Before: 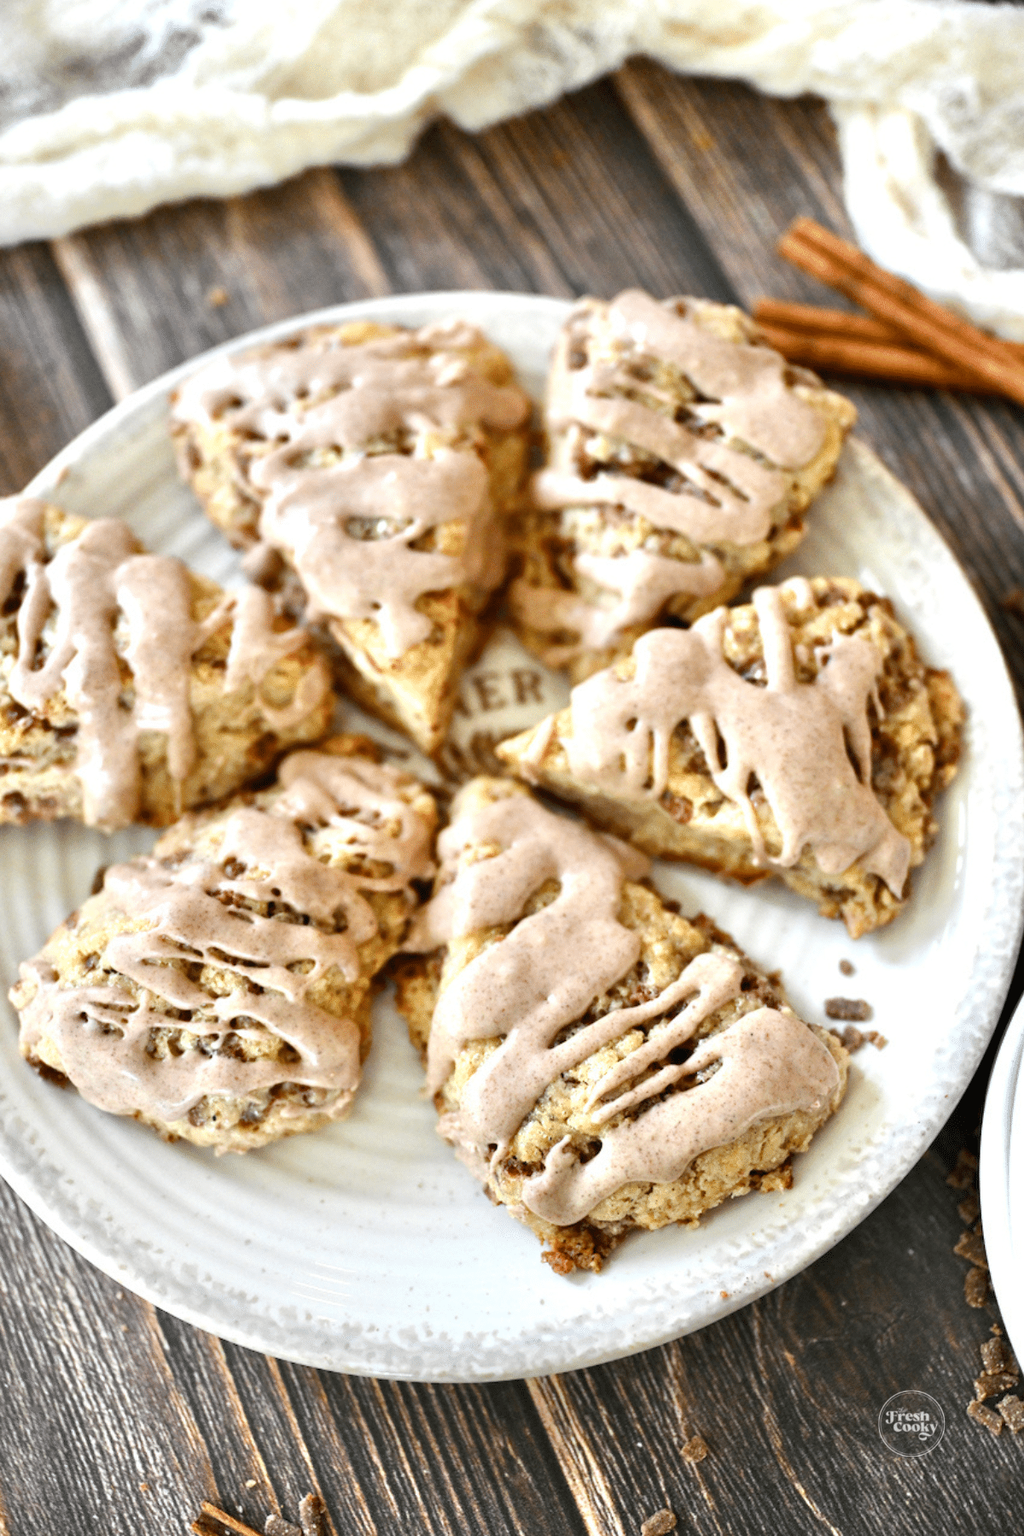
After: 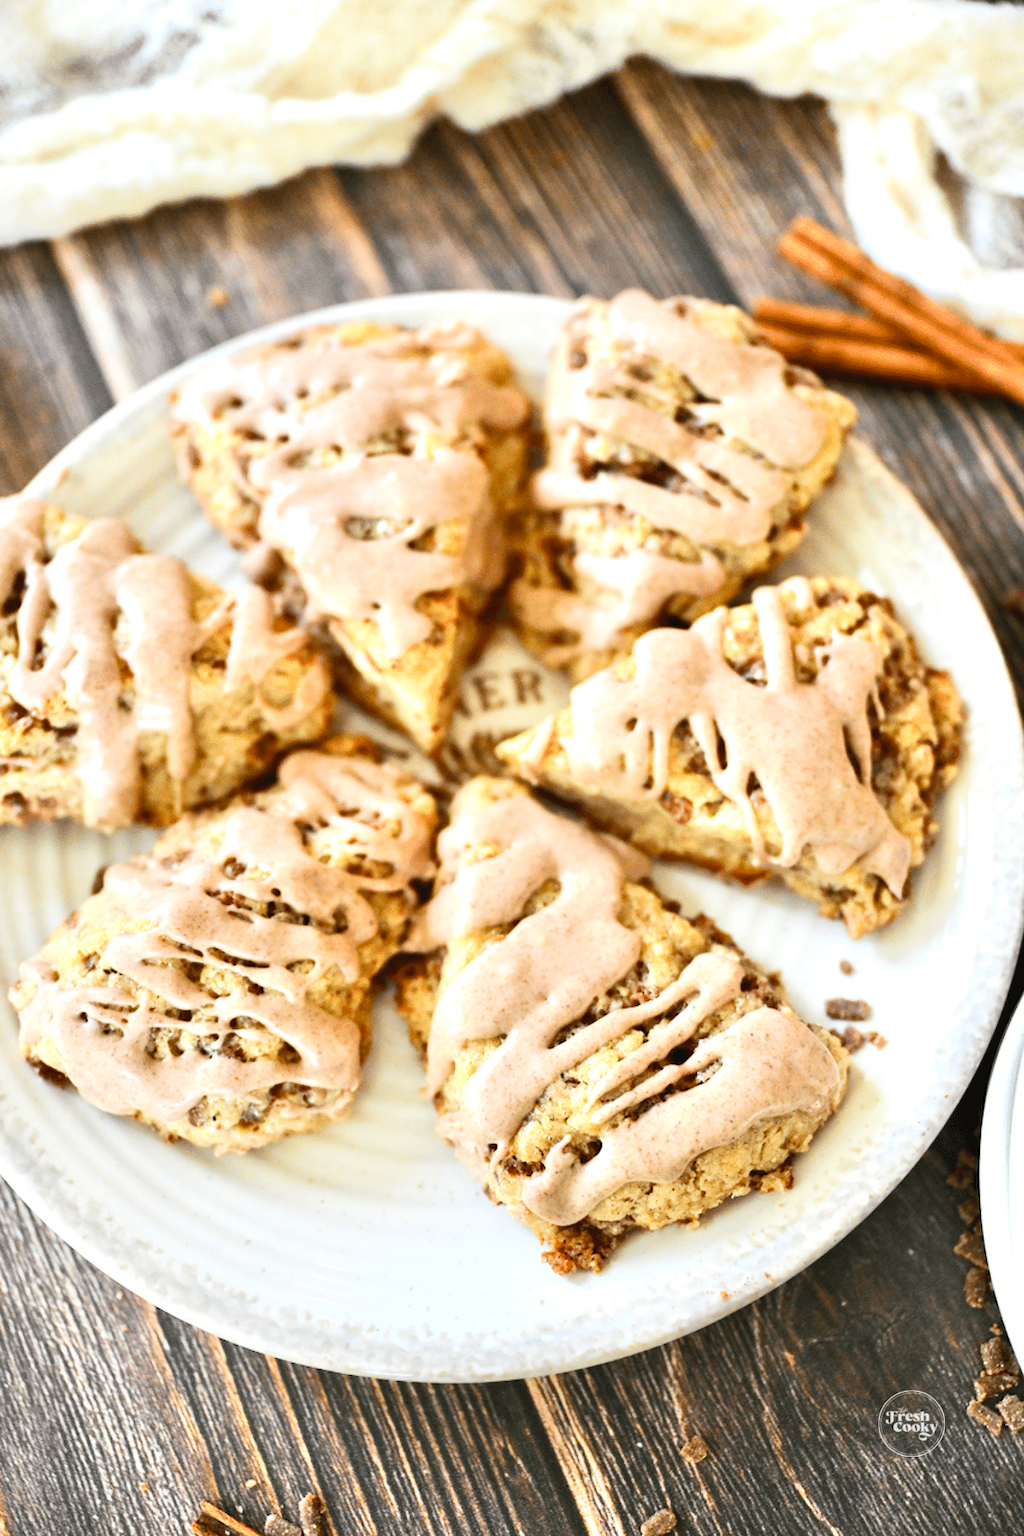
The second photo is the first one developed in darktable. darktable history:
velvia: on, module defaults
contrast brightness saturation: contrast 0.204, brightness 0.169, saturation 0.224
